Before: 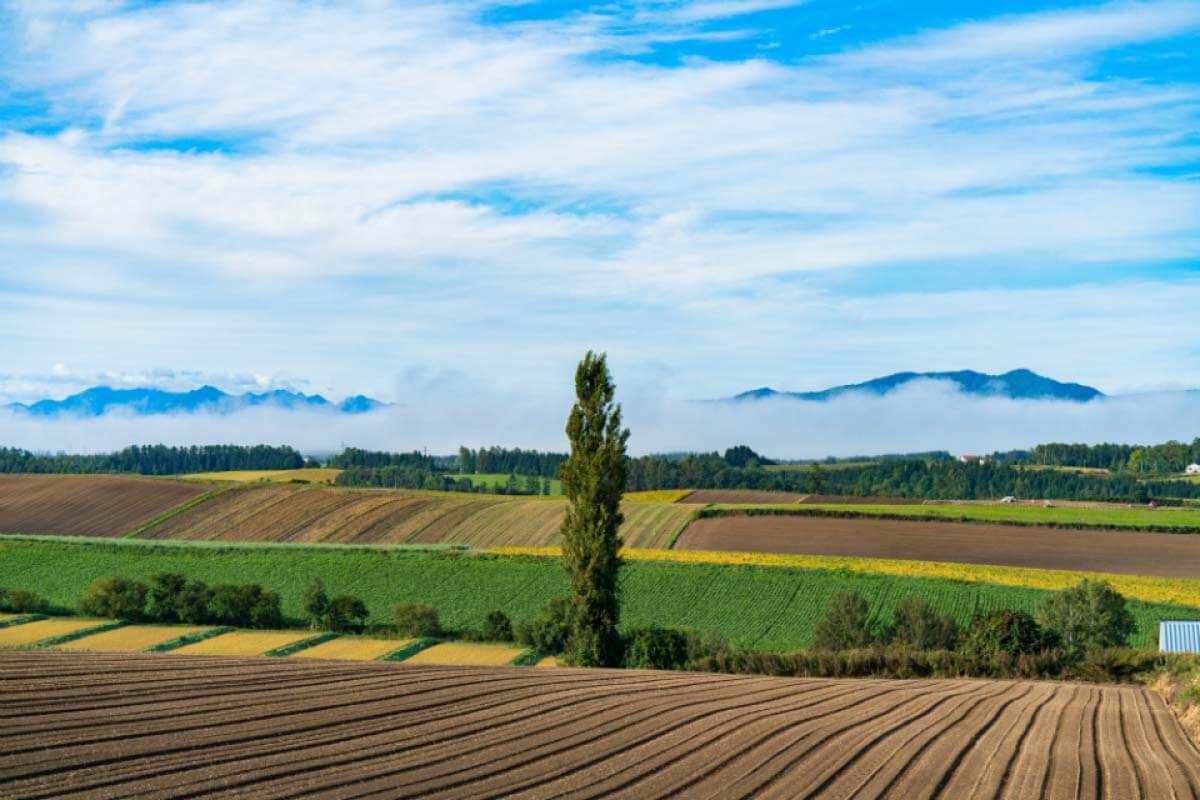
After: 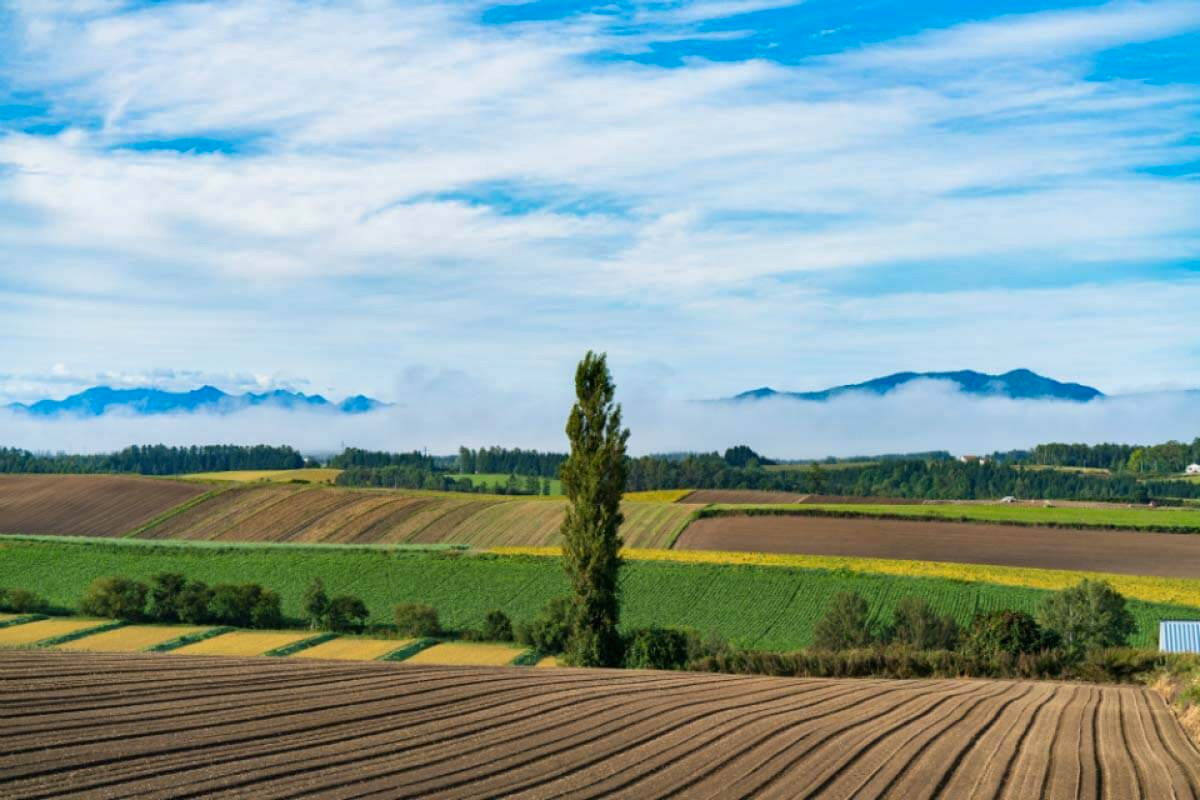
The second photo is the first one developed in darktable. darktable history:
shadows and highlights: shadows 32.13, highlights -31.97, soften with gaussian
